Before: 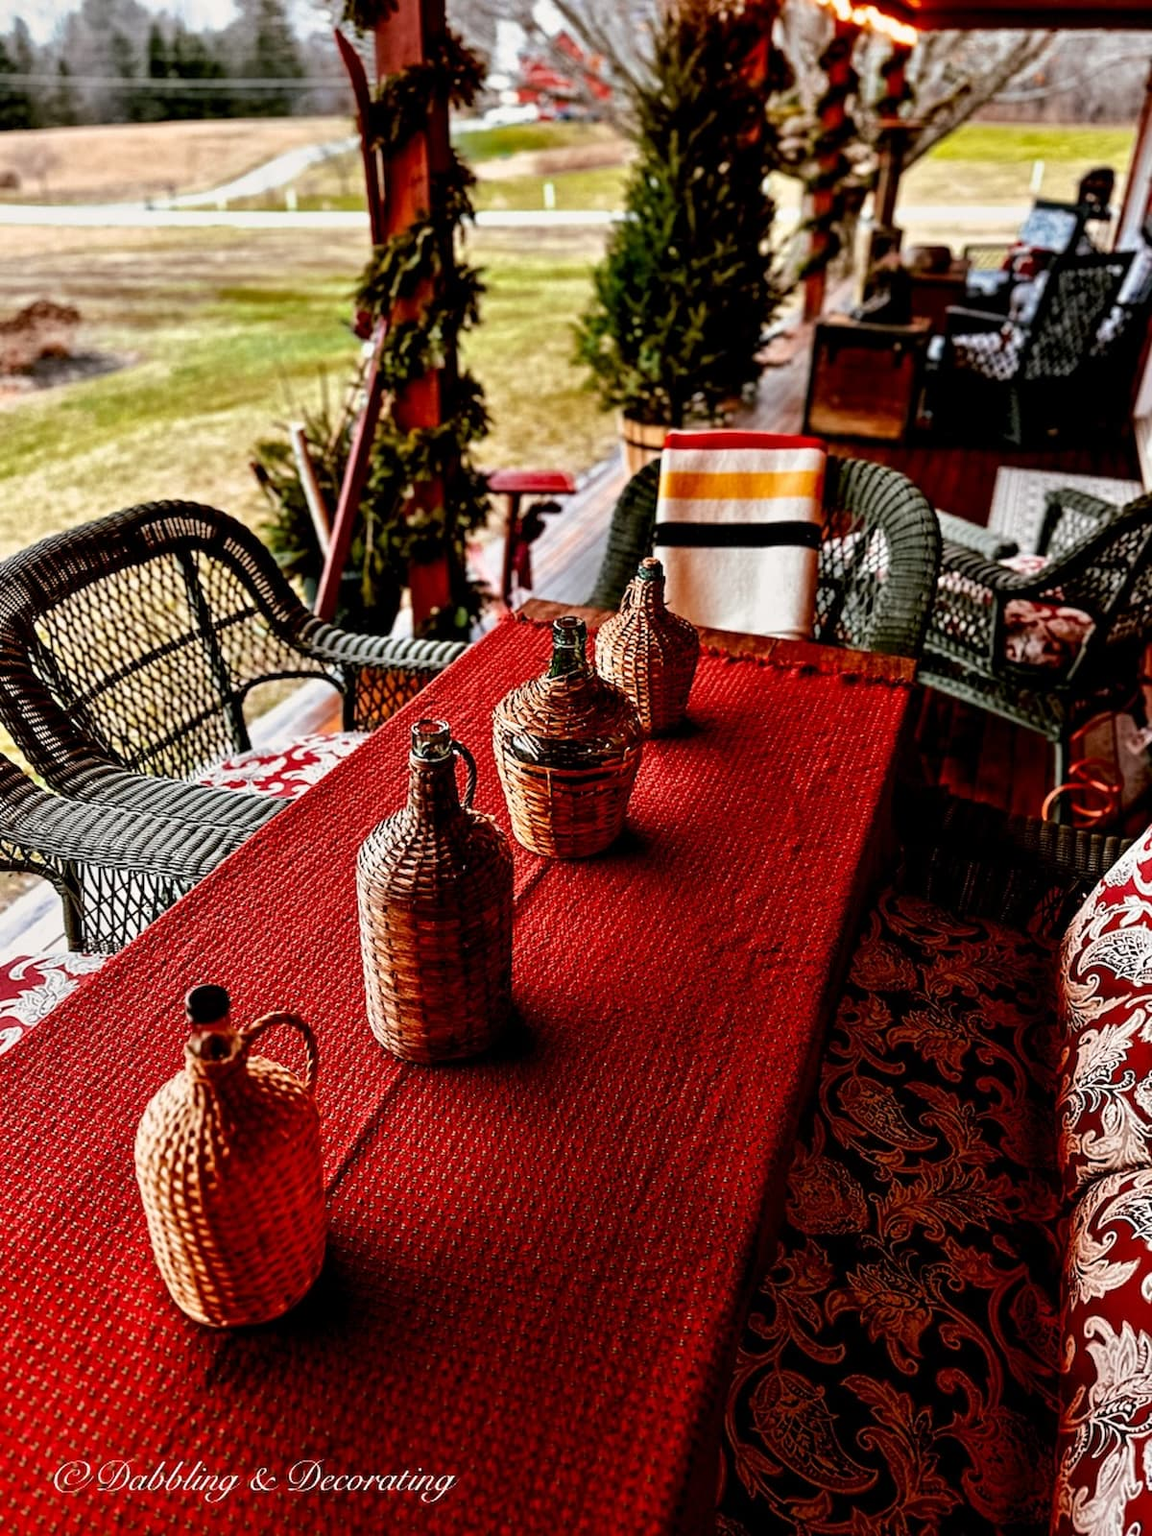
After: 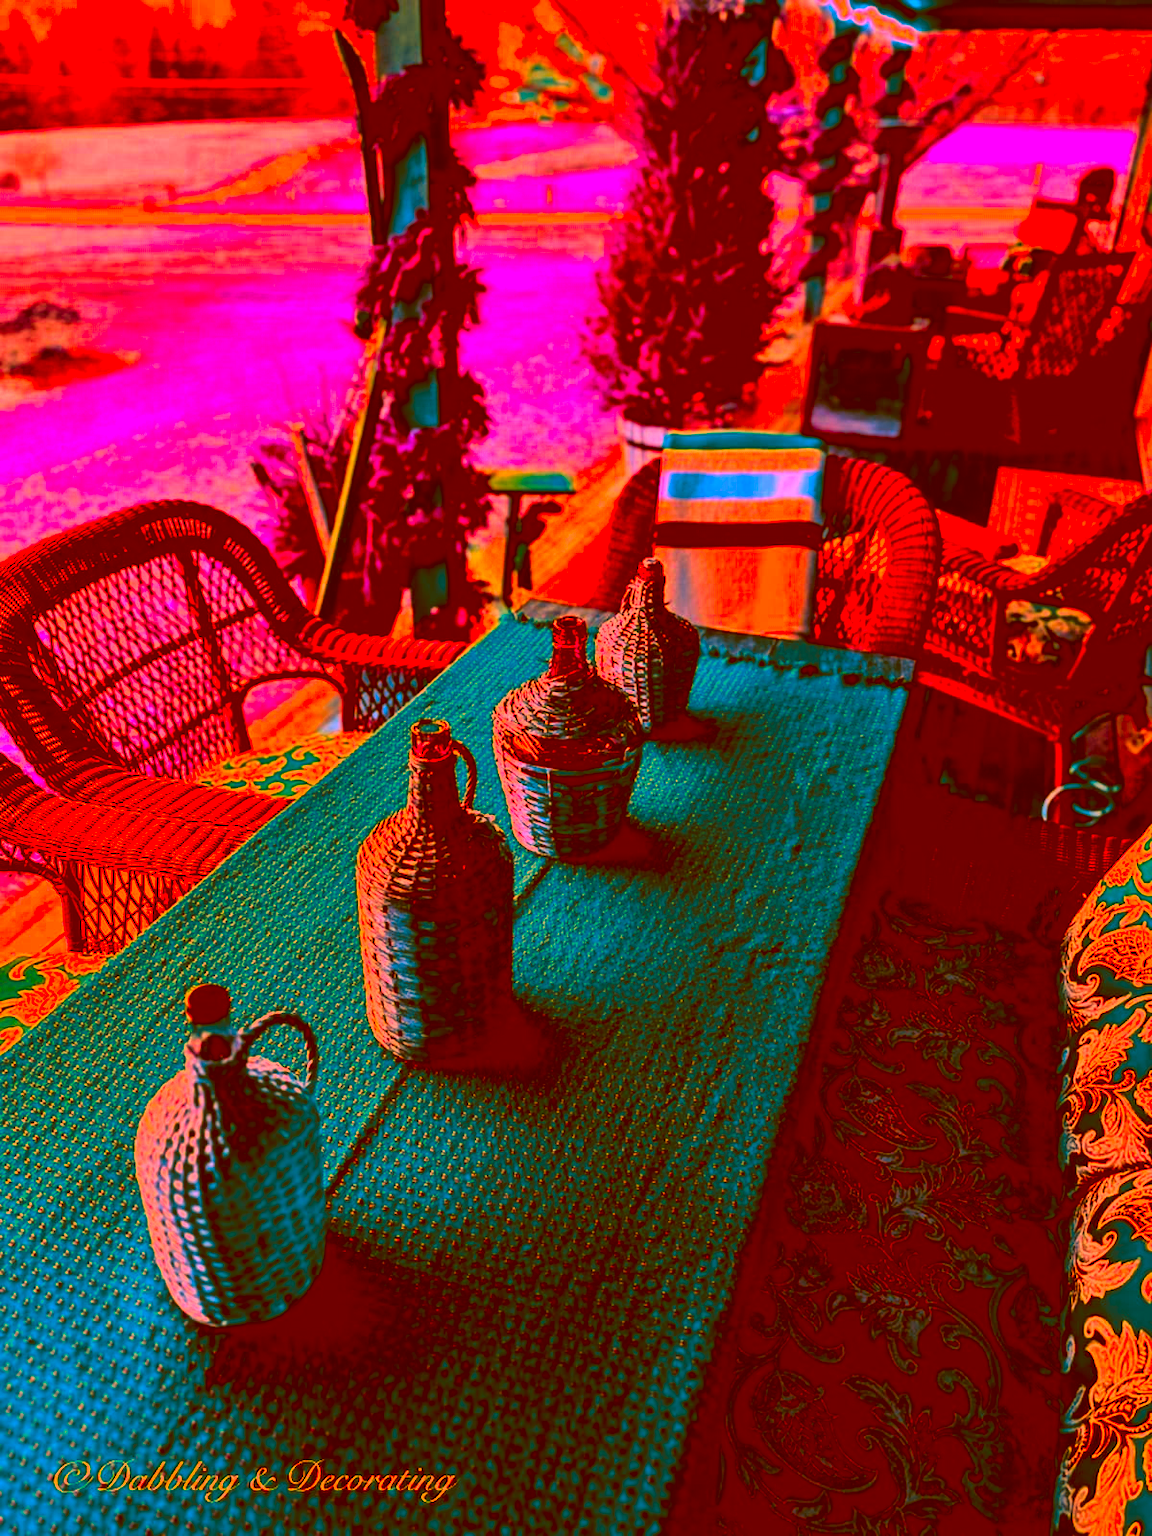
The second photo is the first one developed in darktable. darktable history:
color correction: highlights a* -38.89, highlights b* -39.75, shadows a* -39.41, shadows b* -39.84, saturation -2.99
